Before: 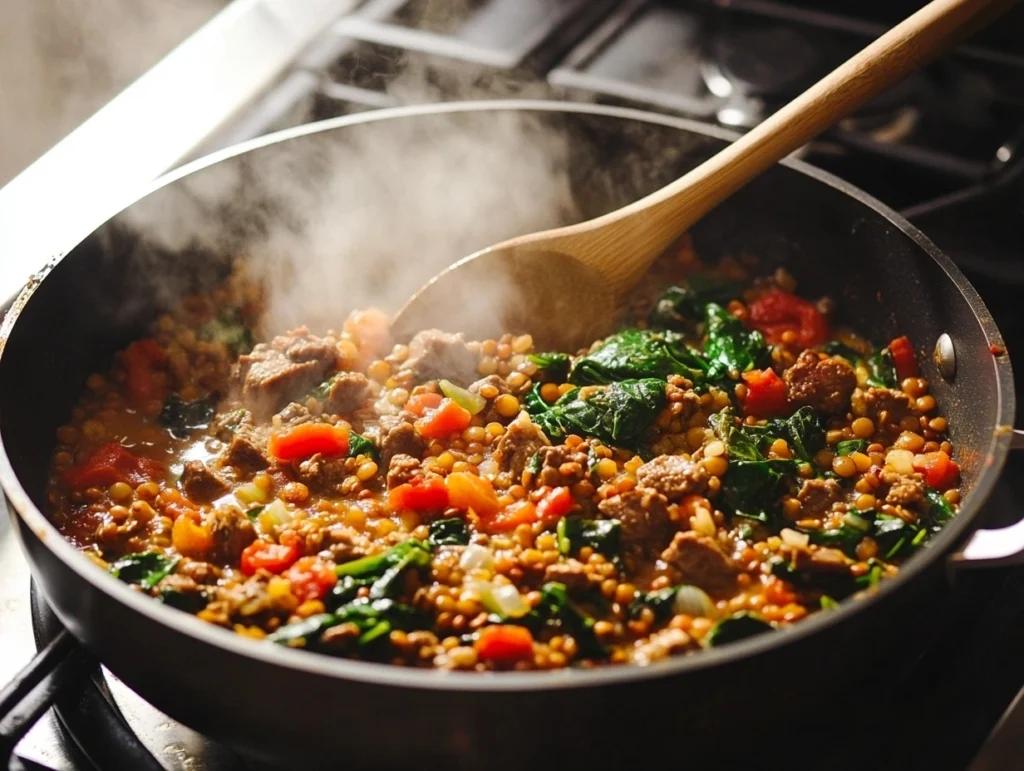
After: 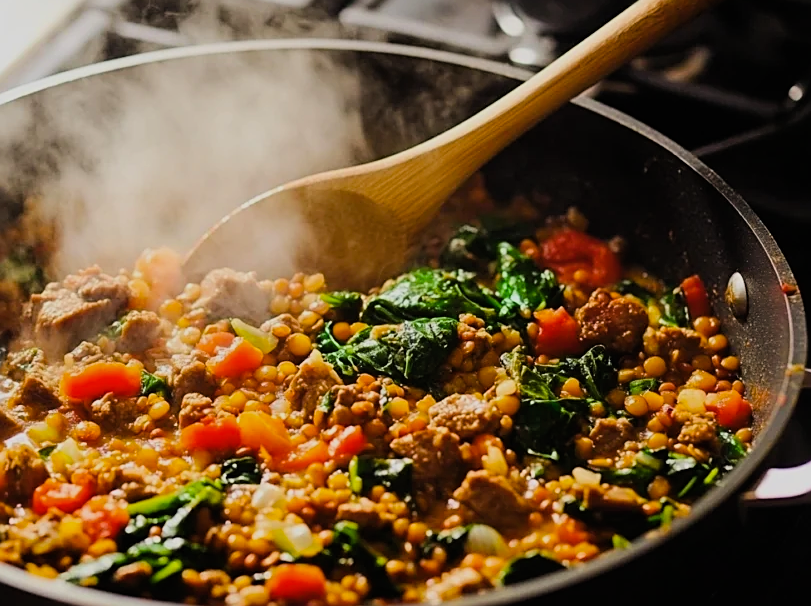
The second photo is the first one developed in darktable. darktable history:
crop and rotate: left 20.388%, top 7.99%, right 0.404%, bottom 13.301%
filmic rgb: black relative exposure -7.65 EV, white relative exposure 4.56 EV, hardness 3.61, contrast 1.049, color science v6 (2022)
sharpen: on, module defaults
color balance rgb: shadows fall-off 102.405%, linear chroma grading › global chroma 14.598%, perceptual saturation grading › global saturation 0.115%, mask middle-gray fulcrum 22.84%, global vibrance 16.026%, saturation formula JzAzBz (2021)
